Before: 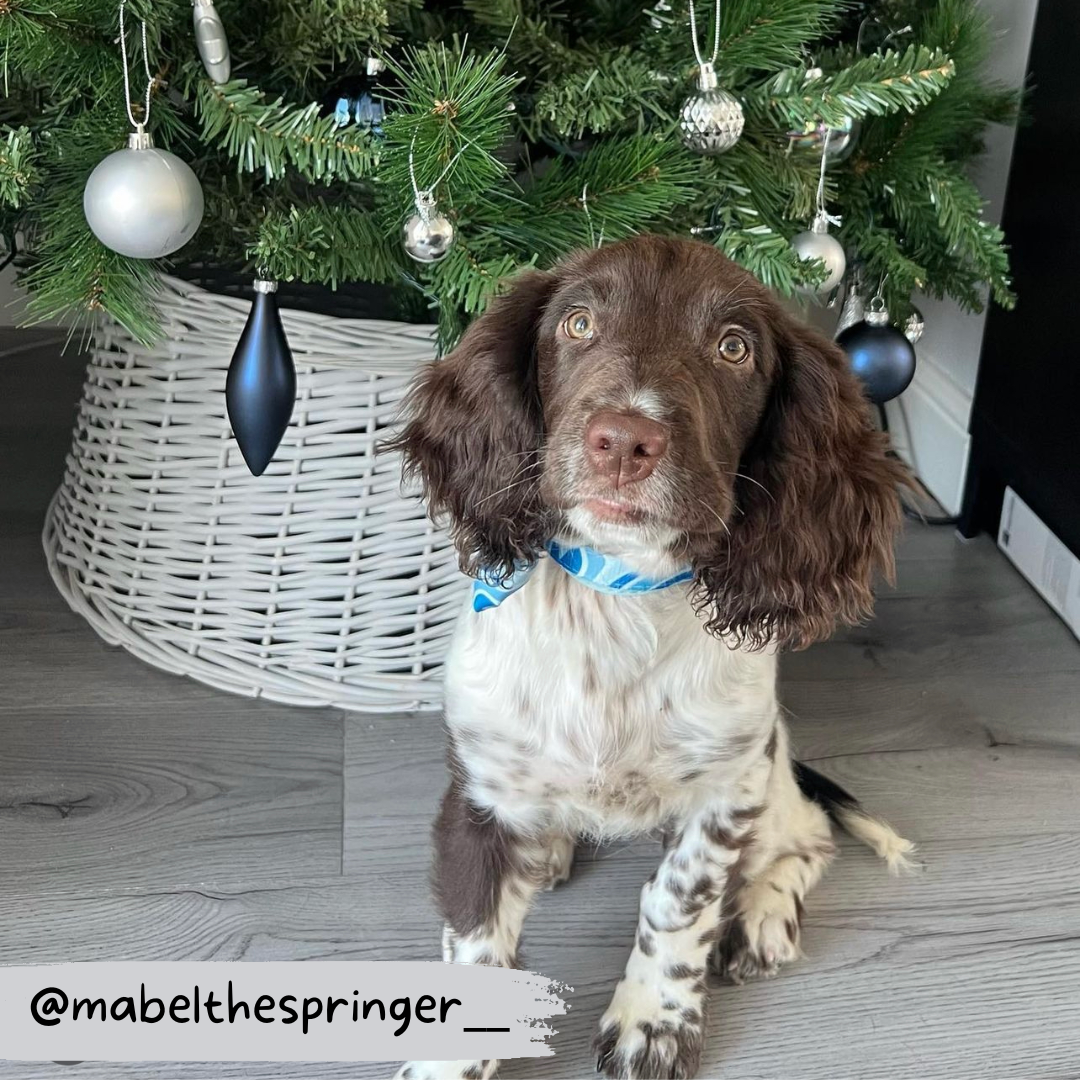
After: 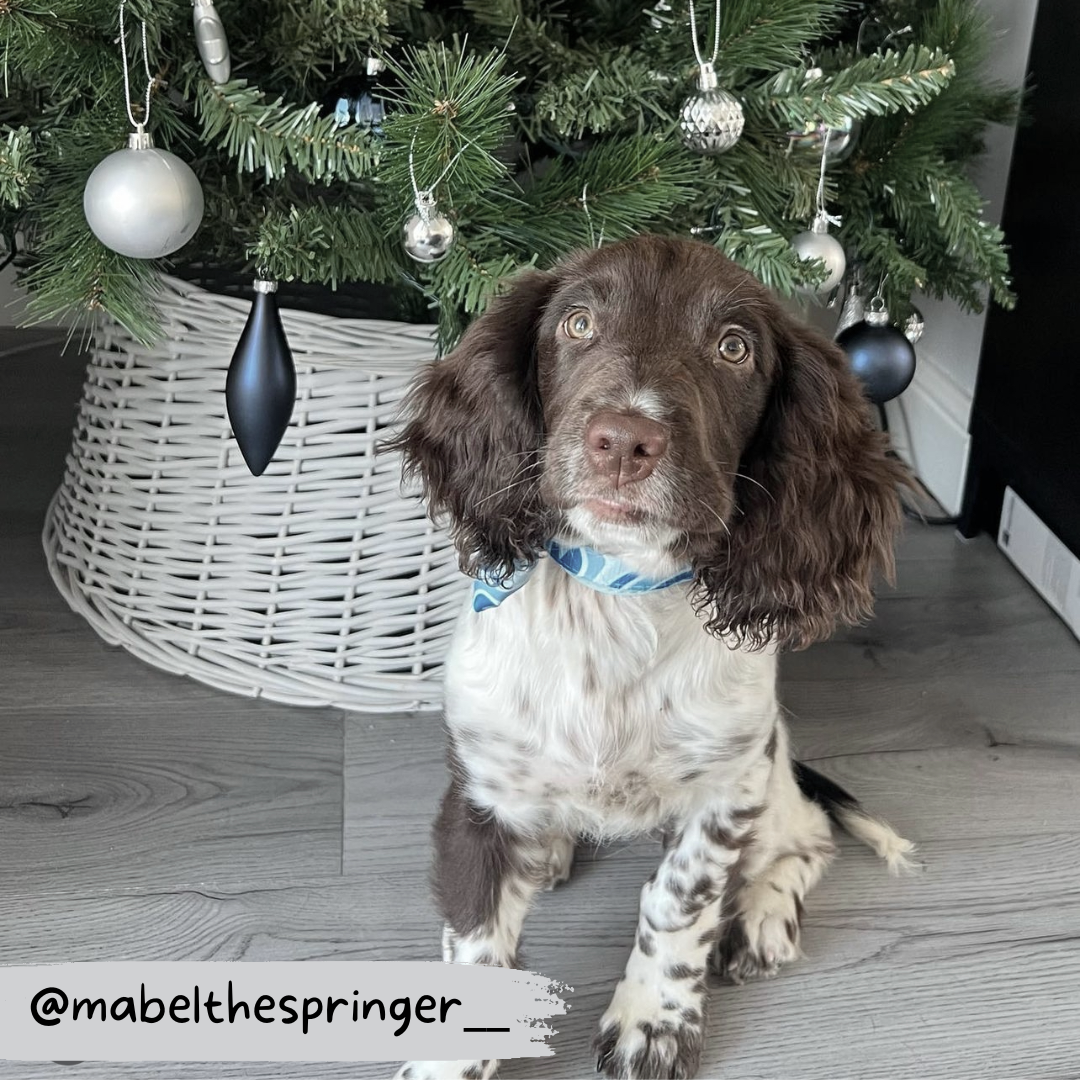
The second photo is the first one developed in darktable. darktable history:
color balance rgb: perceptual saturation grading › global saturation 20%, global vibrance 20%
color zones: curves: ch1 [(0, 0.292) (0.001, 0.292) (0.2, 0.264) (0.4, 0.248) (0.6, 0.248) (0.8, 0.264) (0.999, 0.292) (1, 0.292)]
